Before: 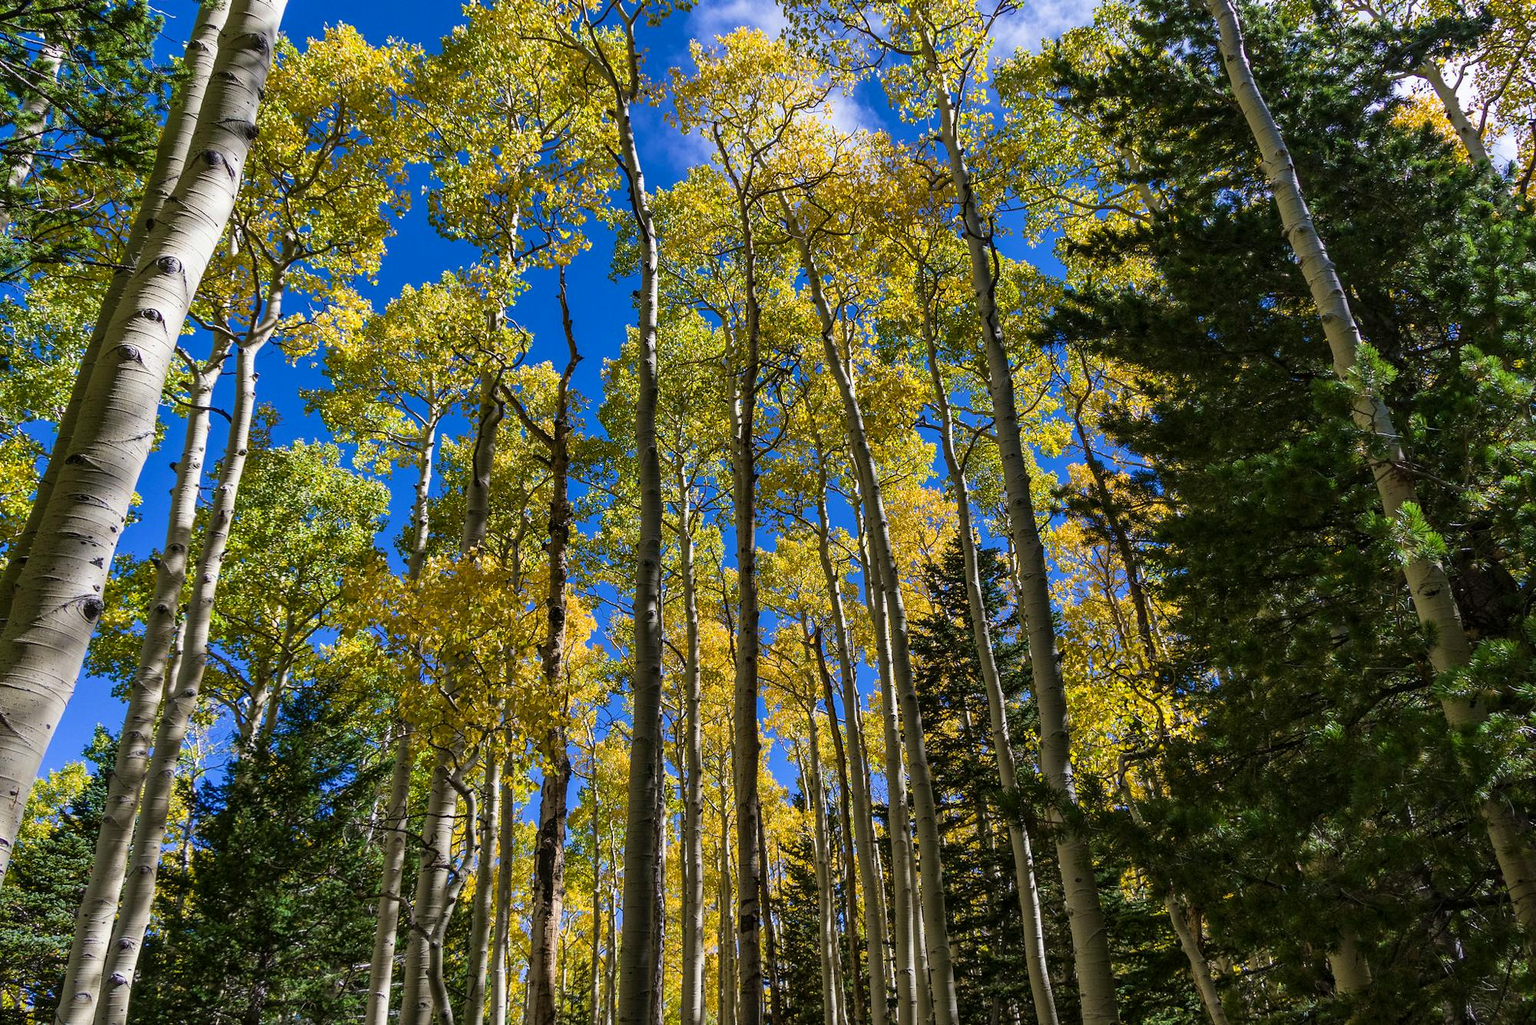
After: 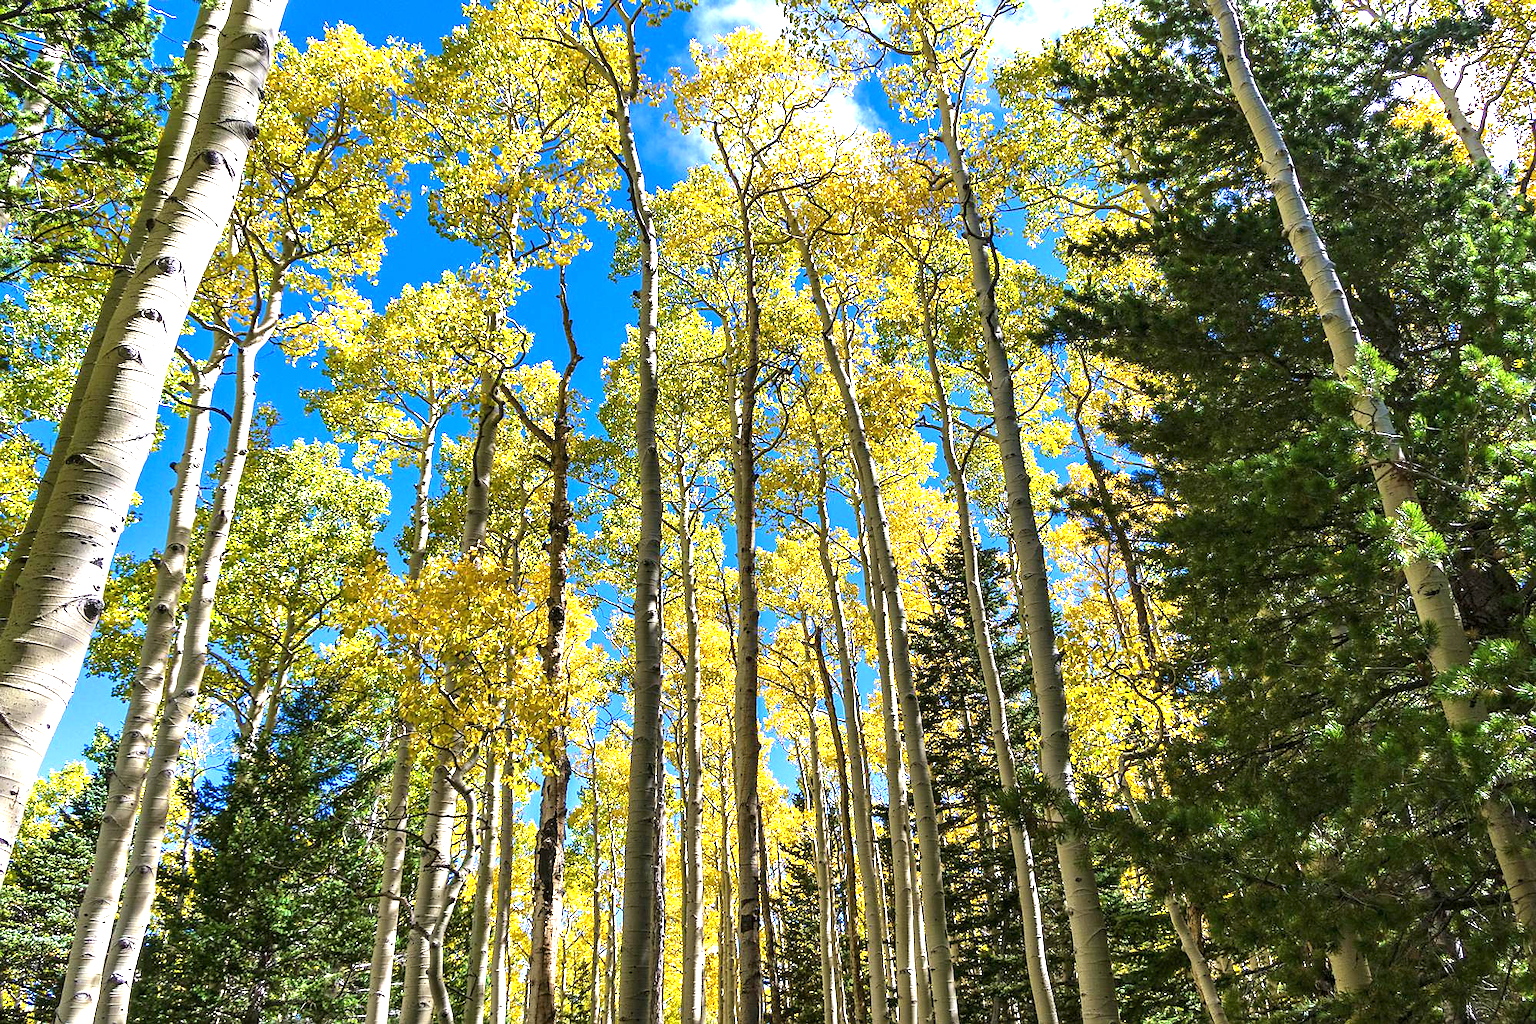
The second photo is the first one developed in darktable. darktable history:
sharpen: radius 1.547, amount 0.376, threshold 1.521
exposure: black level correction 0, exposure 1.543 EV, compensate exposure bias true, compensate highlight preservation false
